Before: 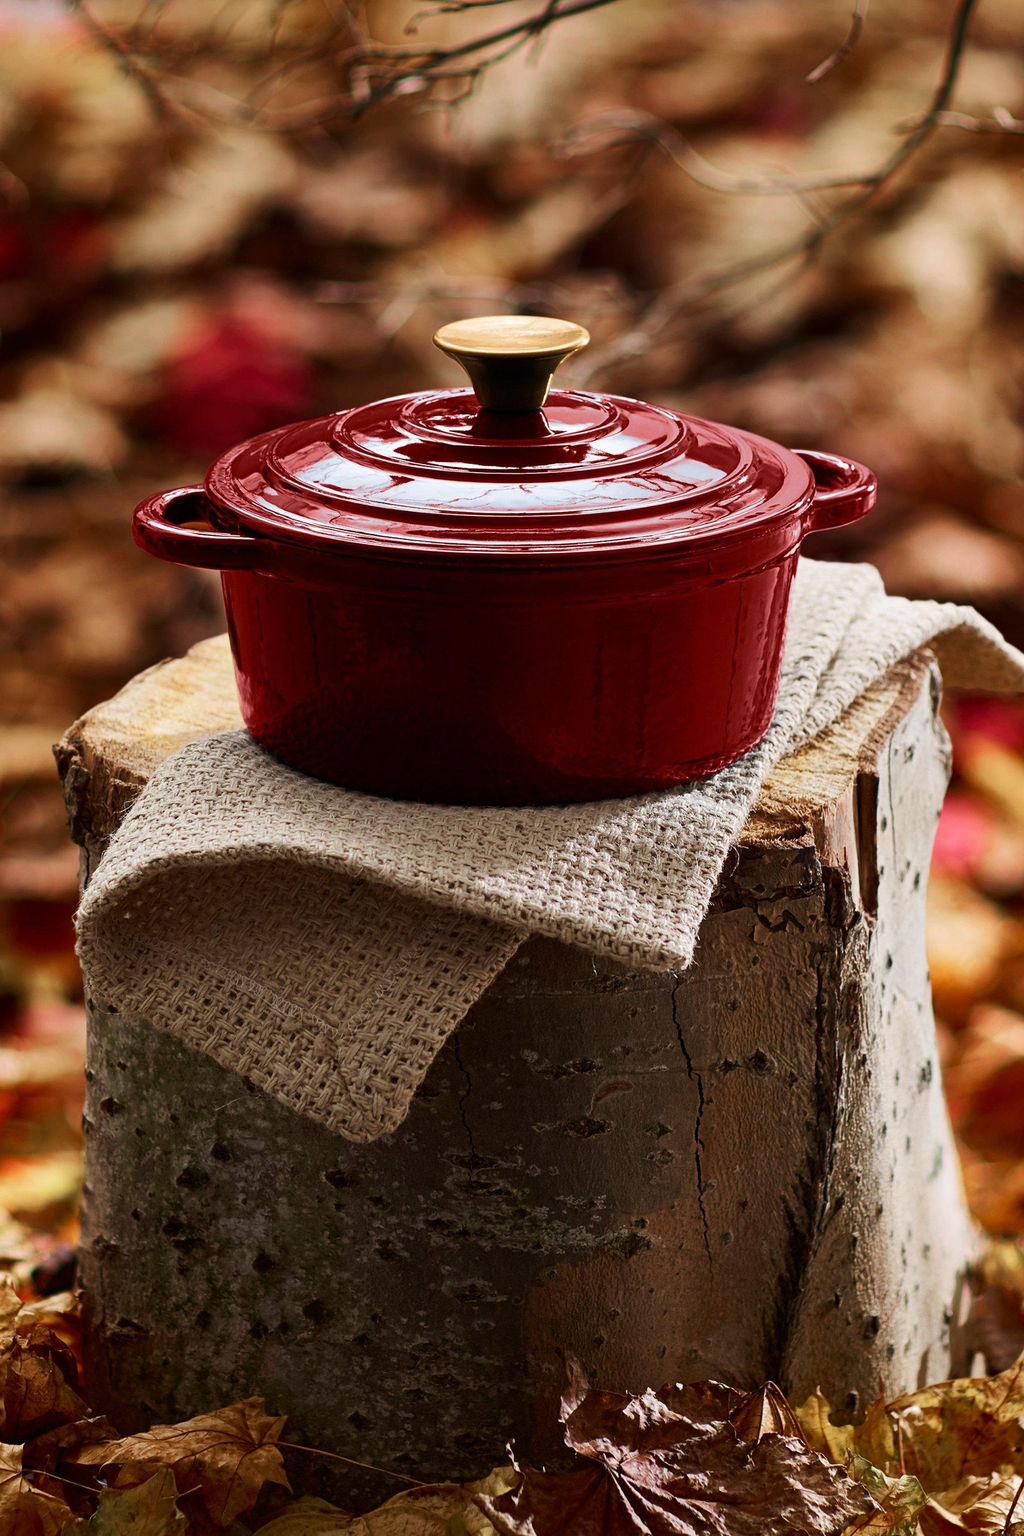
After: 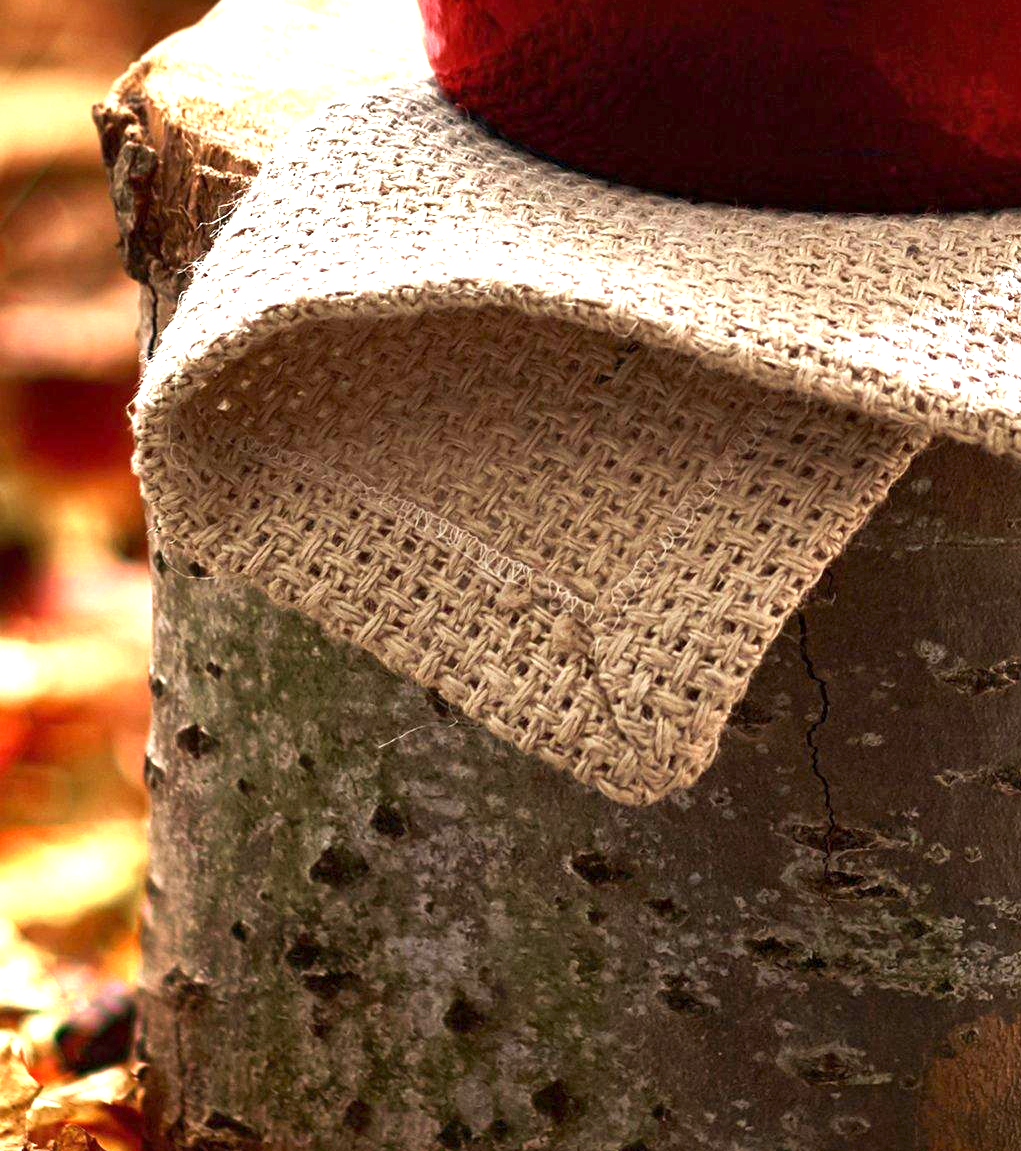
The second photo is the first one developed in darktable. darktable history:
exposure: black level correction 0, exposure 1.677 EV, compensate exposure bias true, compensate highlight preservation false
crop: top 44.61%, right 43.25%, bottom 12.743%
local contrast: mode bilateral grid, contrast 21, coarseness 51, detail 119%, midtone range 0.2
